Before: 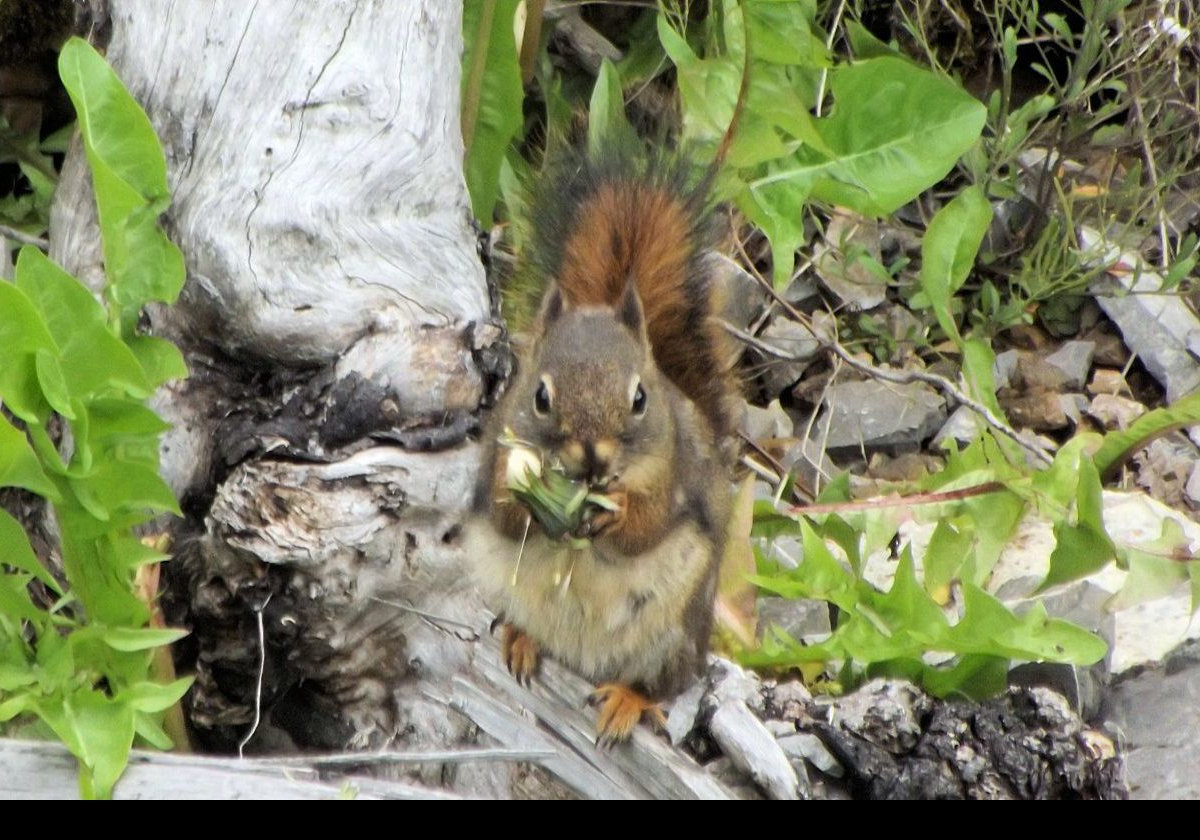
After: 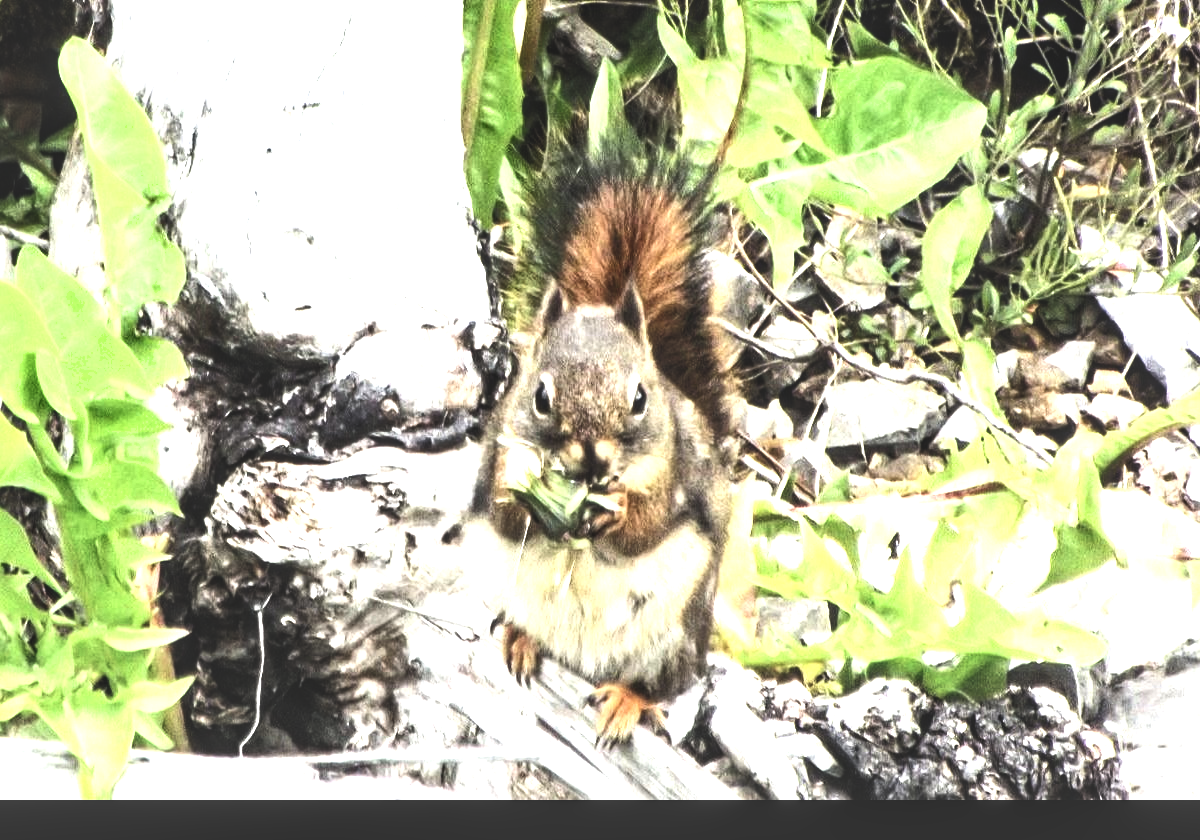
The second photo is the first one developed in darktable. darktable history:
filmic rgb: black relative exposure -7.65 EV, white relative exposure 4.56 EV, threshold 3.05 EV, hardness 3.61, enable highlight reconstruction true
levels: levels [0.012, 0.367, 0.697]
exposure: black level correction -0.041, exposure 0.06 EV, compensate exposure bias true, compensate highlight preservation false
contrast brightness saturation: contrast 0.291
shadows and highlights: radius 336.34, shadows 28.32, soften with gaussian
local contrast: on, module defaults
